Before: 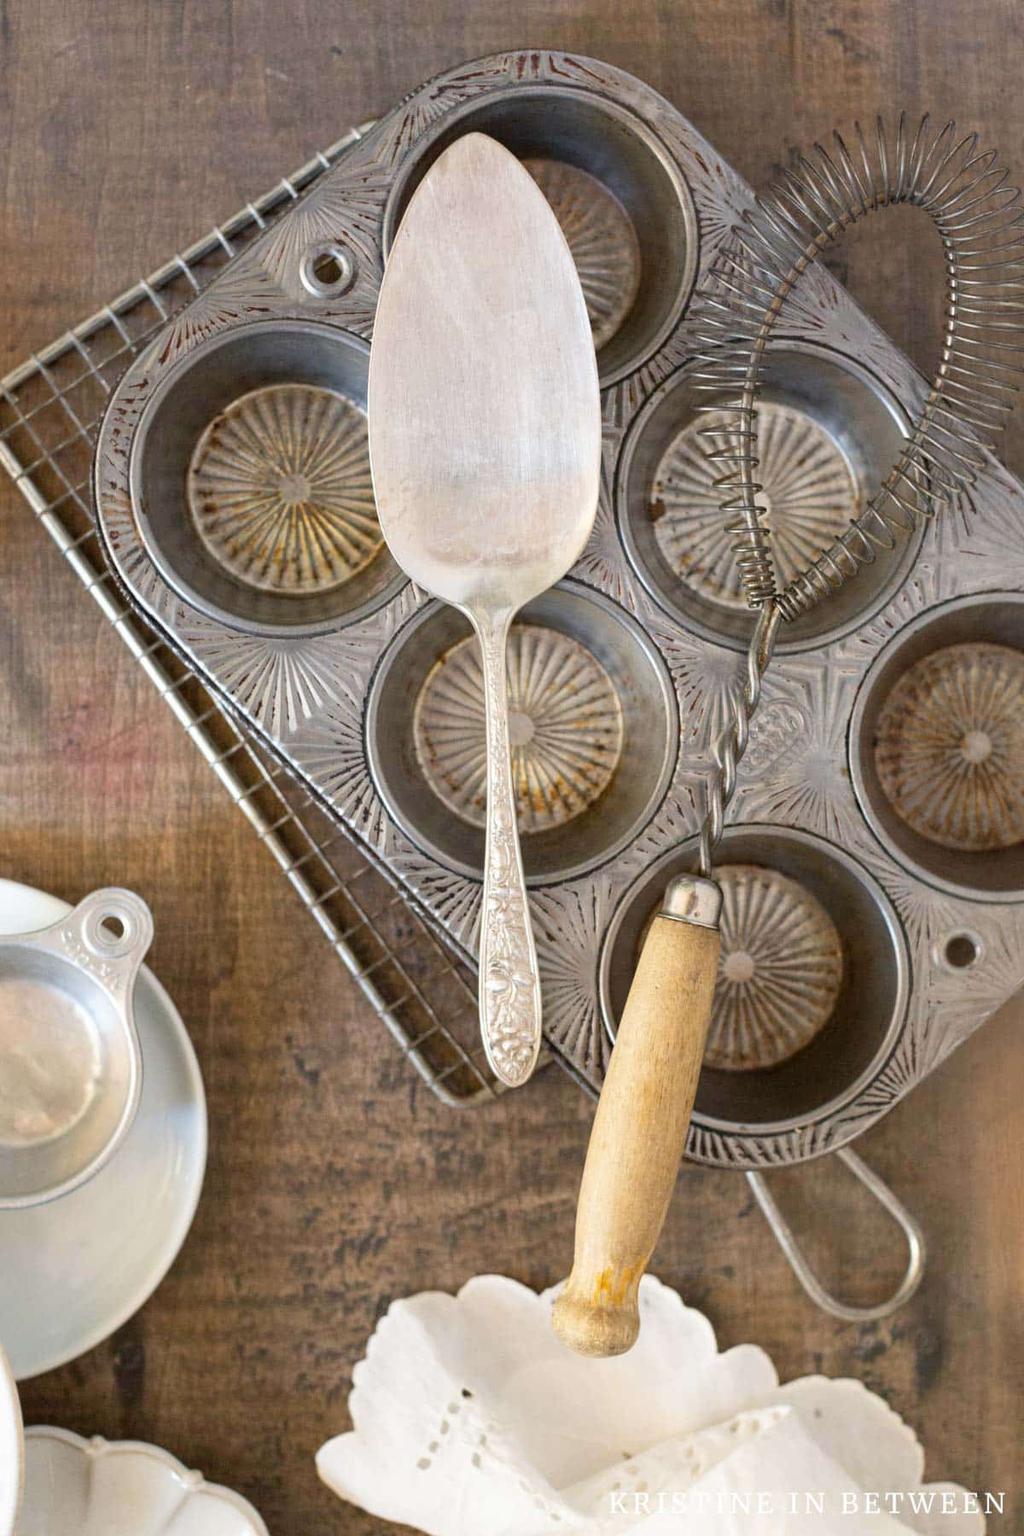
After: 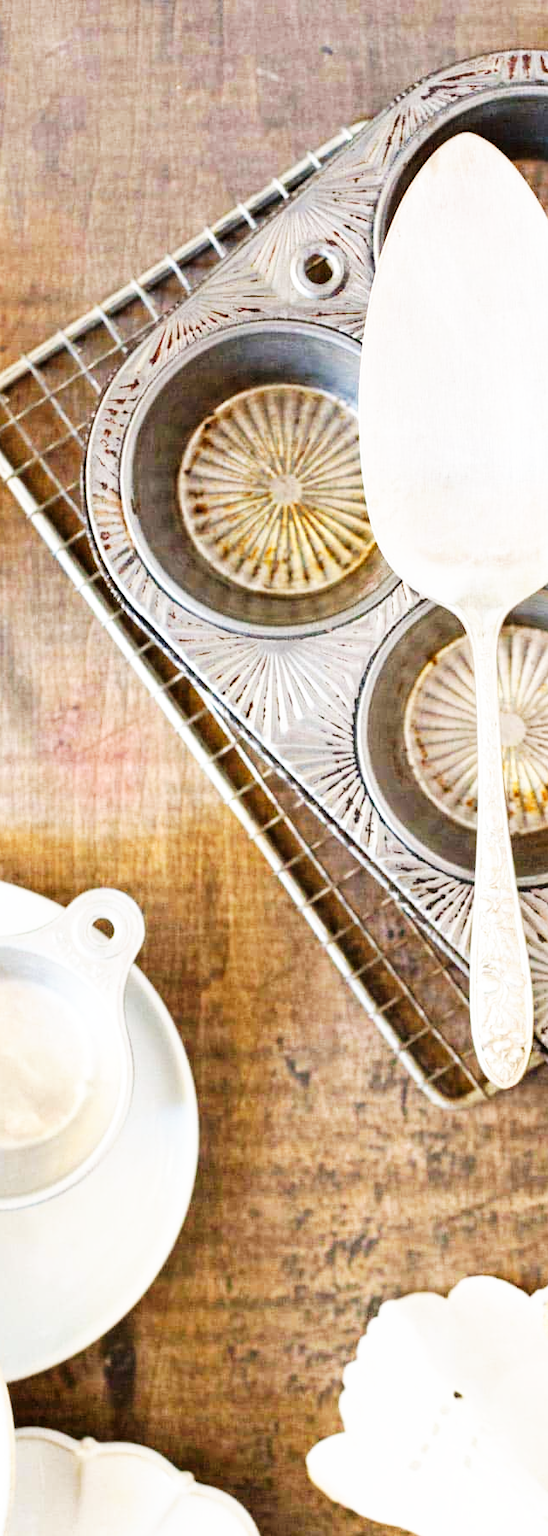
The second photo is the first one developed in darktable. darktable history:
base curve: curves: ch0 [(0, 0) (0.007, 0.004) (0.027, 0.03) (0.046, 0.07) (0.207, 0.54) (0.442, 0.872) (0.673, 0.972) (1, 1)], preserve colors none
crop: left 0.931%, right 45.544%, bottom 0.09%
